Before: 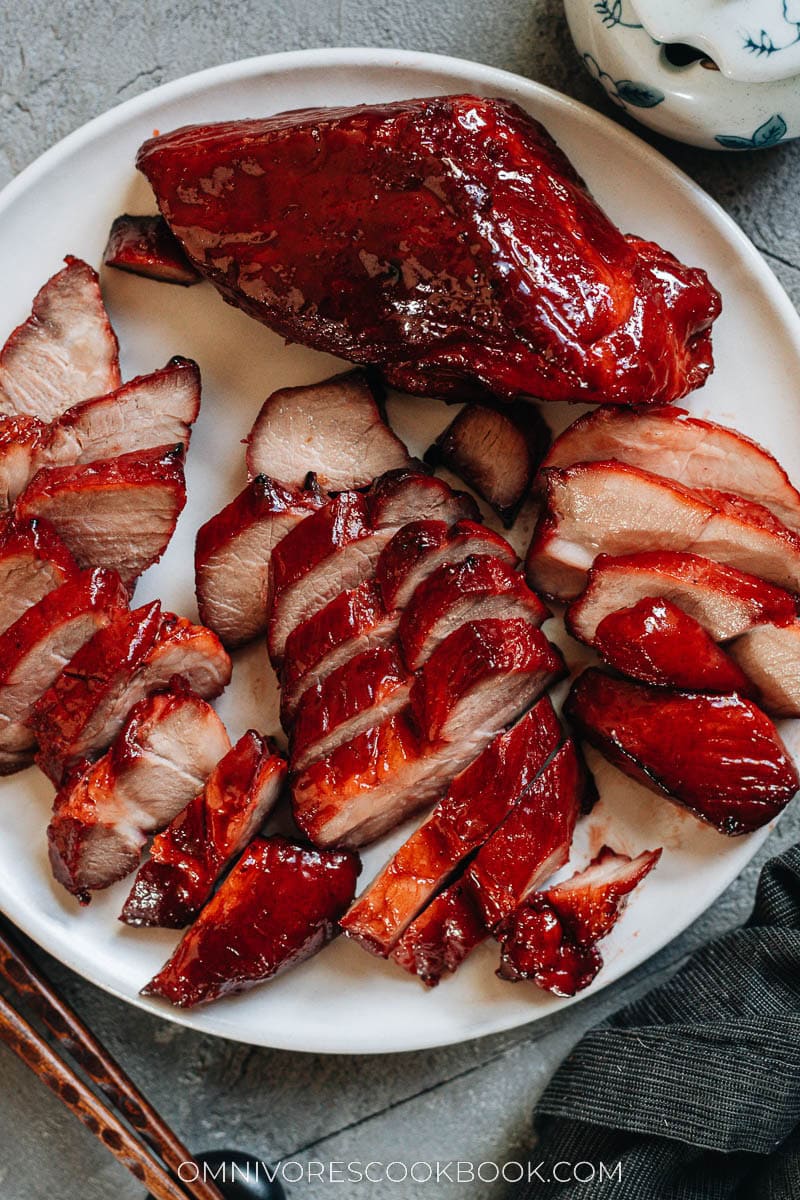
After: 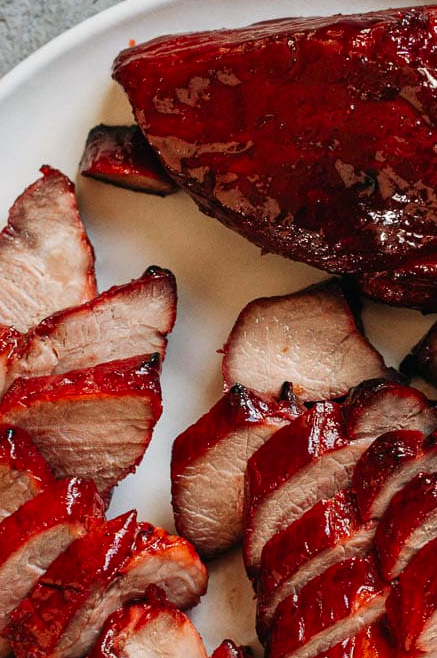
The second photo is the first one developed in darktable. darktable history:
color correction: highlights a* 0.816, highlights b* 2.78, saturation 1.1
crop and rotate: left 3.047%, top 7.509%, right 42.236%, bottom 37.598%
